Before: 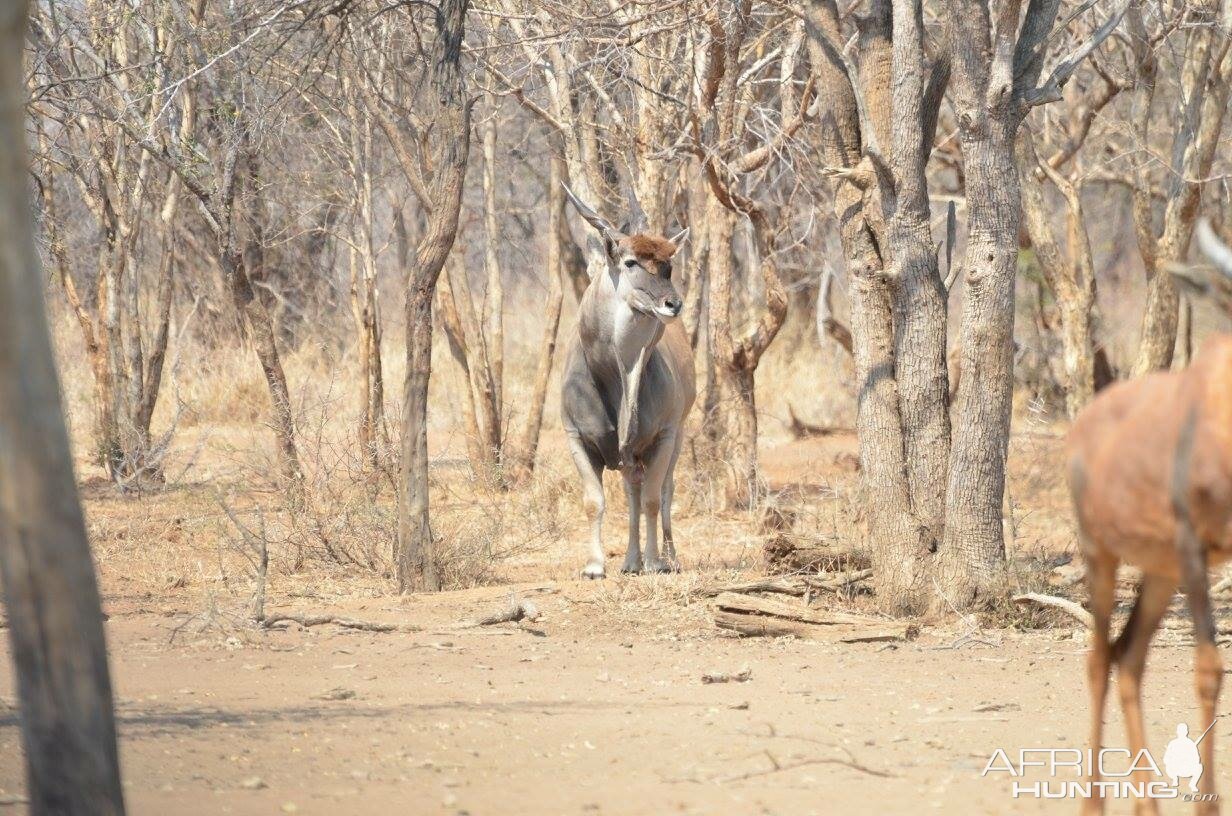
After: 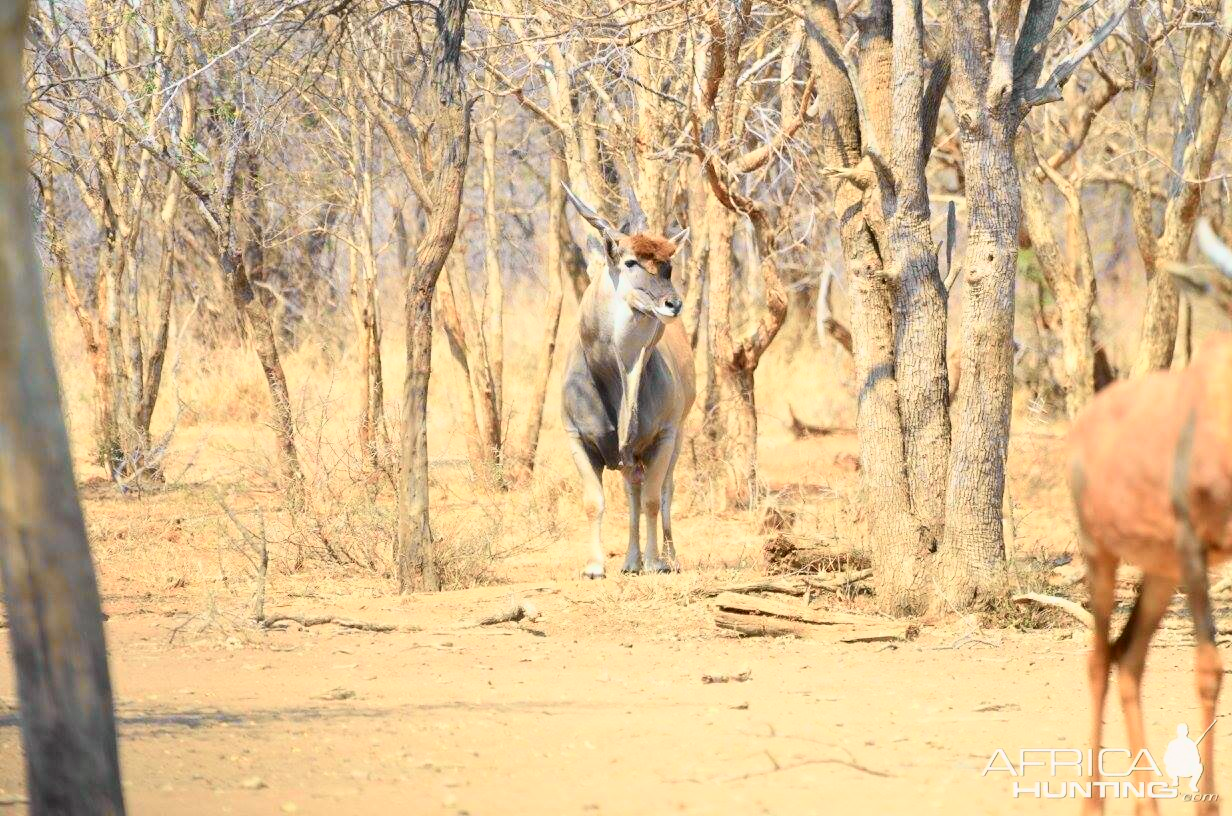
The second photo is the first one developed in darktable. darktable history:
tone curve: curves: ch0 [(0, 0.003) (0.044, 0.032) (0.12, 0.089) (0.19, 0.164) (0.269, 0.269) (0.473, 0.533) (0.595, 0.695) (0.718, 0.823) (0.855, 0.931) (1, 0.982)]; ch1 [(0, 0) (0.243, 0.245) (0.427, 0.387) (0.493, 0.481) (0.501, 0.5) (0.521, 0.528) (0.554, 0.586) (0.607, 0.655) (0.671, 0.735) (0.796, 0.85) (1, 1)]; ch2 [(0, 0) (0.249, 0.216) (0.357, 0.317) (0.448, 0.432) (0.478, 0.492) (0.498, 0.499) (0.517, 0.519) (0.537, 0.57) (0.569, 0.623) (0.61, 0.663) (0.706, 0.75) (0.808, 0.809) (0.991, 0.968)], color space Lab, independent channels, preserve colors none
